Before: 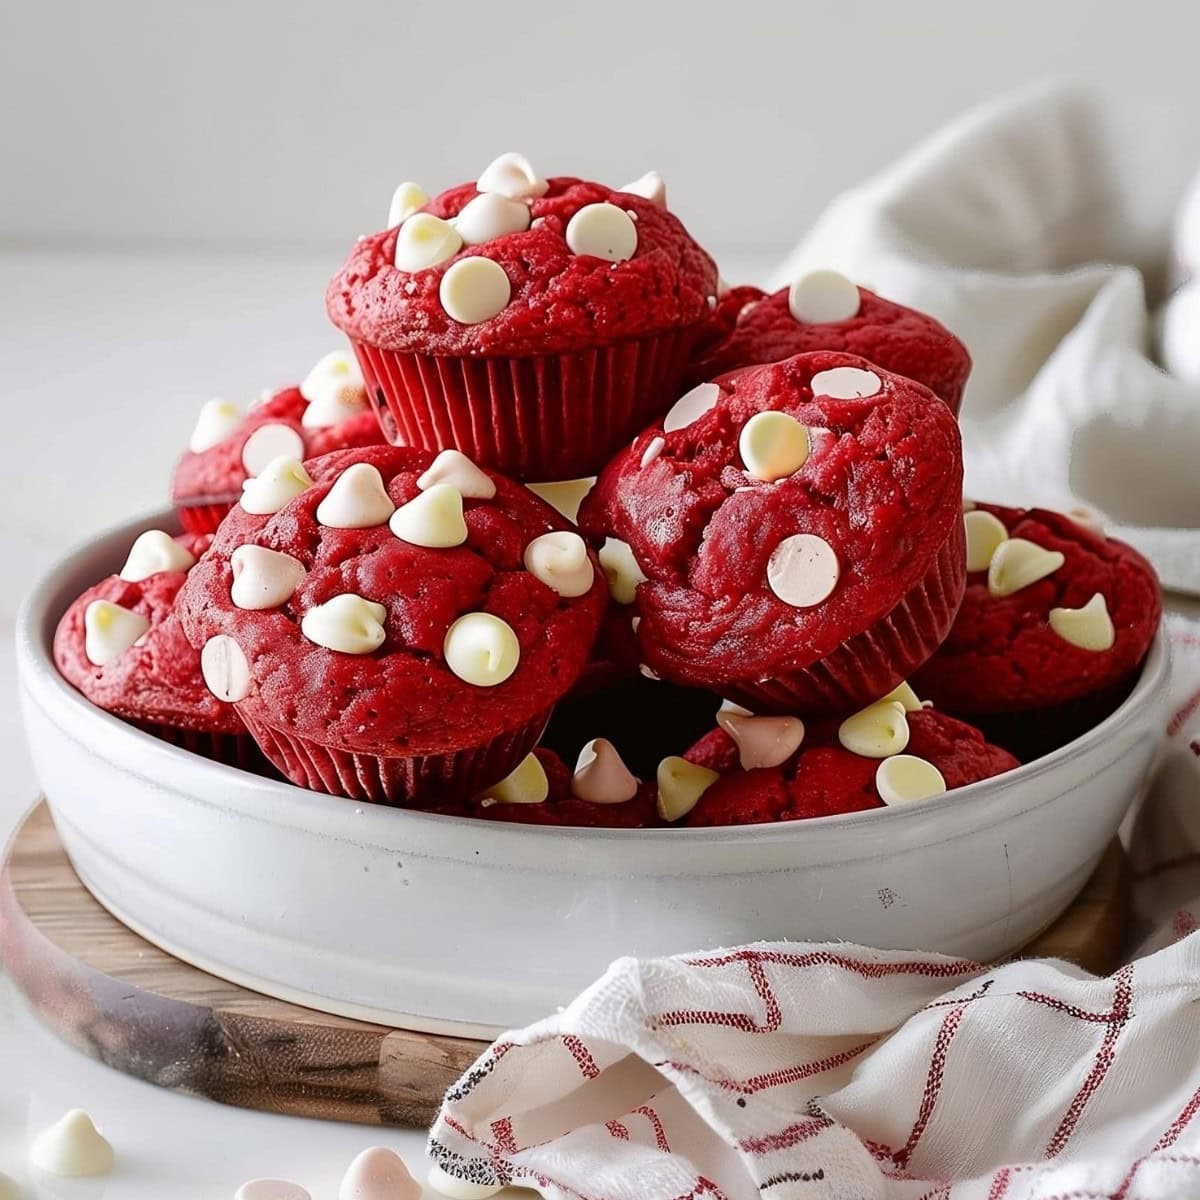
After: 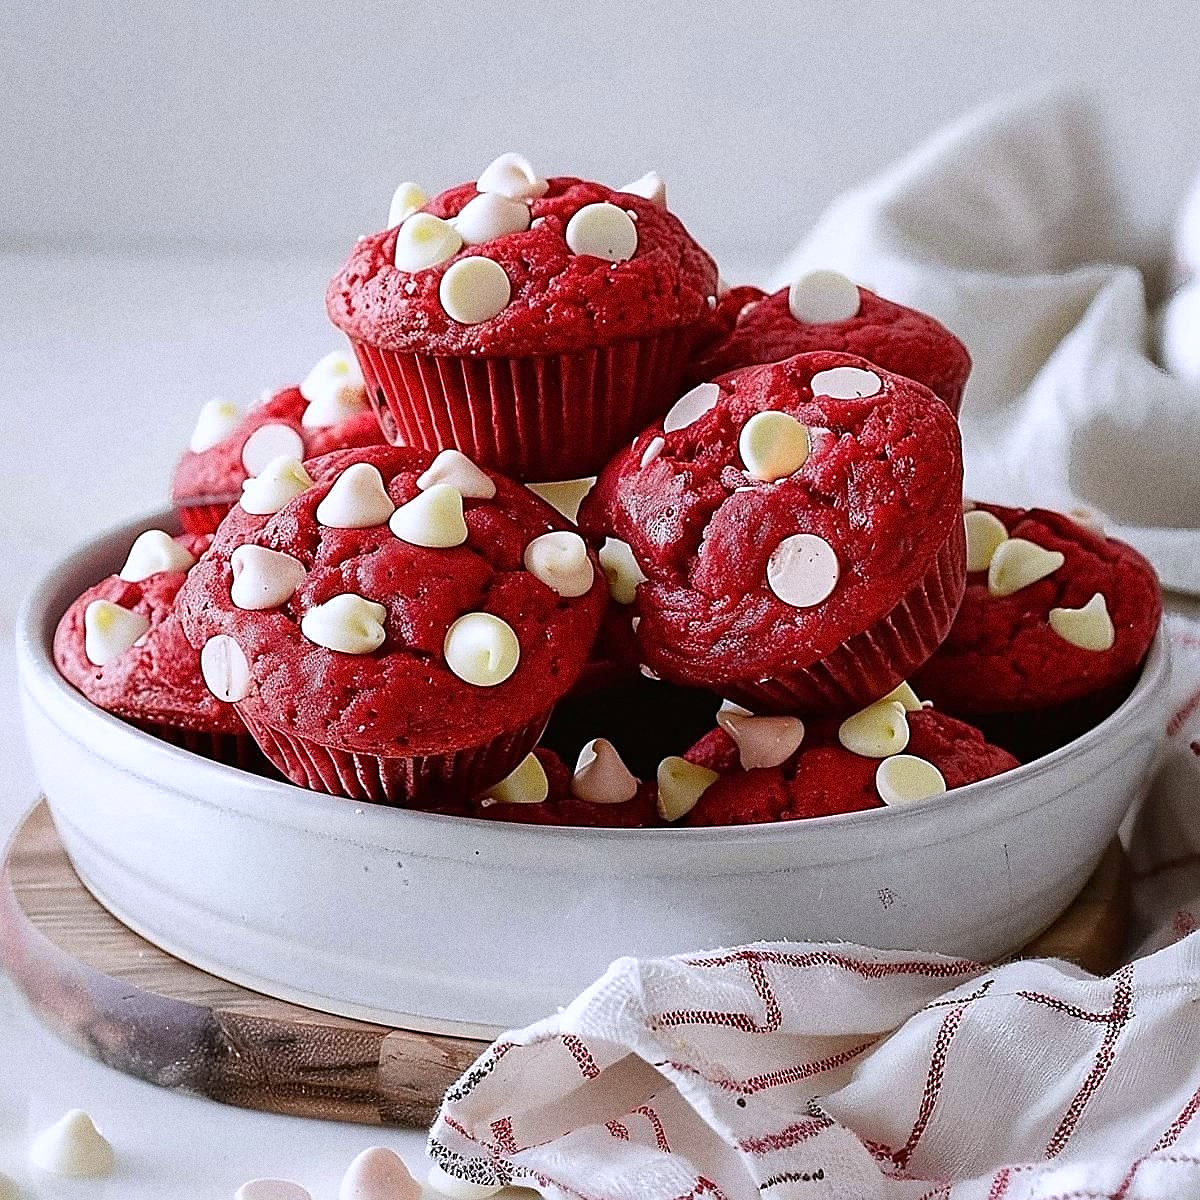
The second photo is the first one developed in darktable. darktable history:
grain: coarseness 0.09 ISO, strength 40%
color calibration: illuminant as shot in camera, x 0.358, y 0.373, temperature 4628.91 K
sharpen: radius 1.4, amount 1.25, threshold 0.7
